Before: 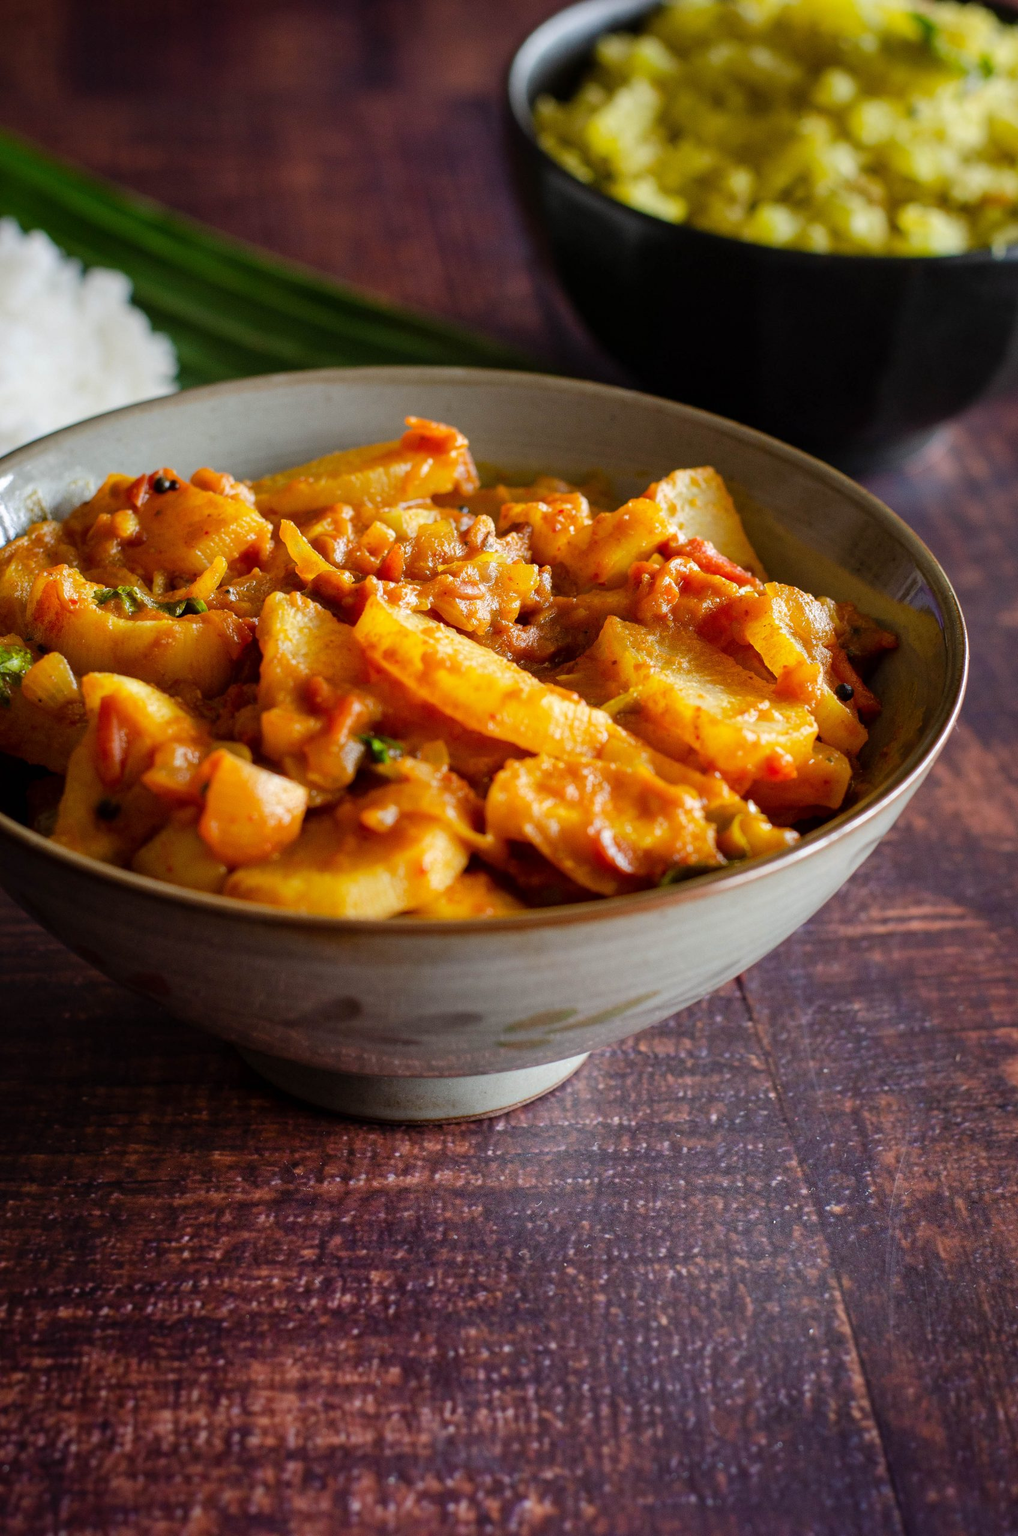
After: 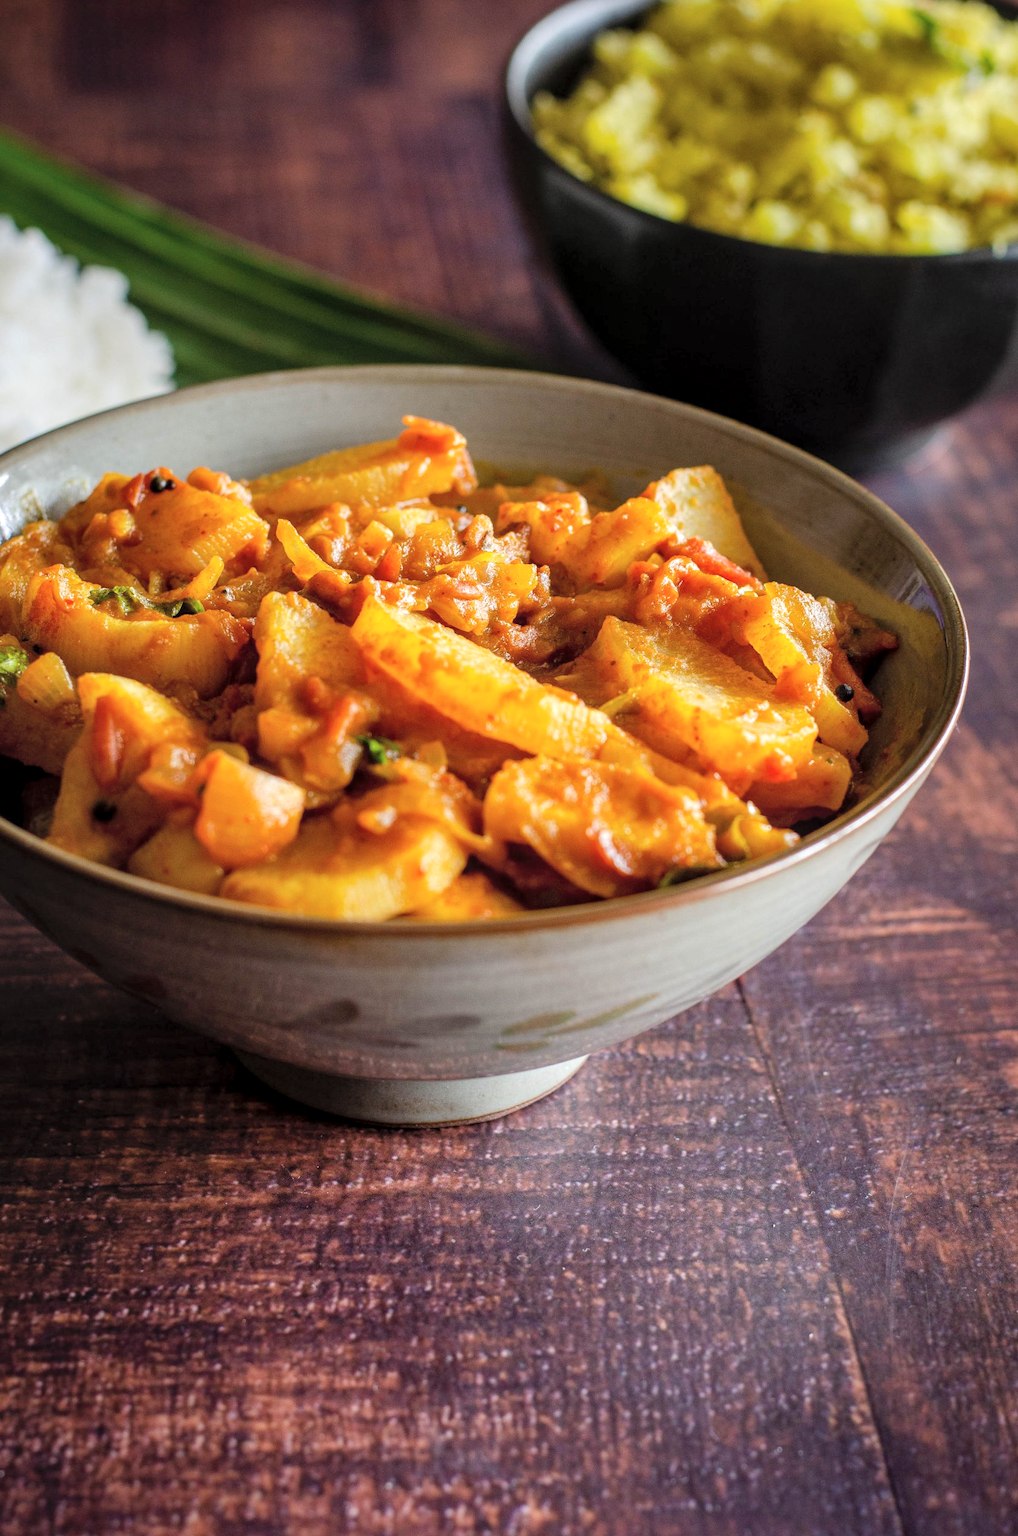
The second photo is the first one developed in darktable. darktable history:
local contrast: on, module defaults
contrast brightness saturation: brightness 0.145
crop and rotate: left 0.476%, top 0.251%, bottom 0.322%
